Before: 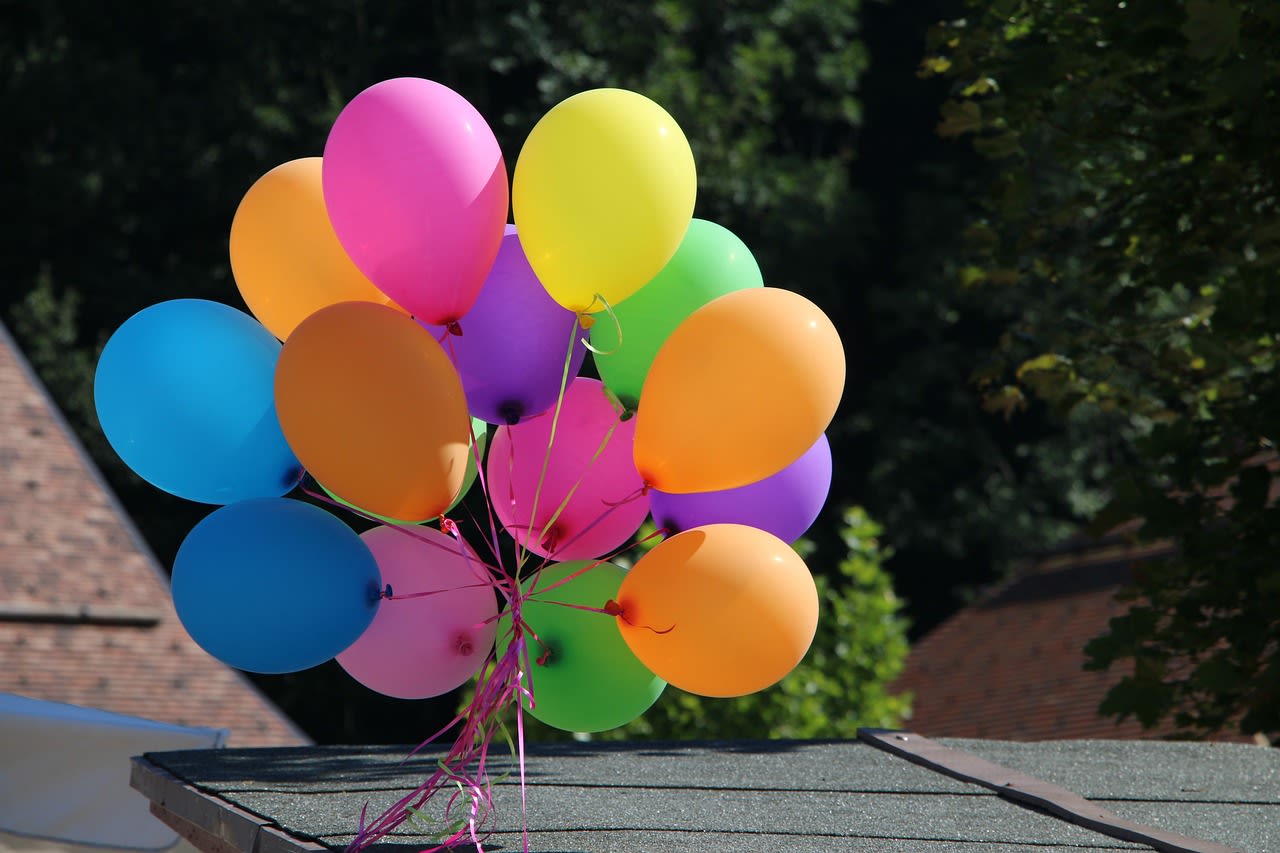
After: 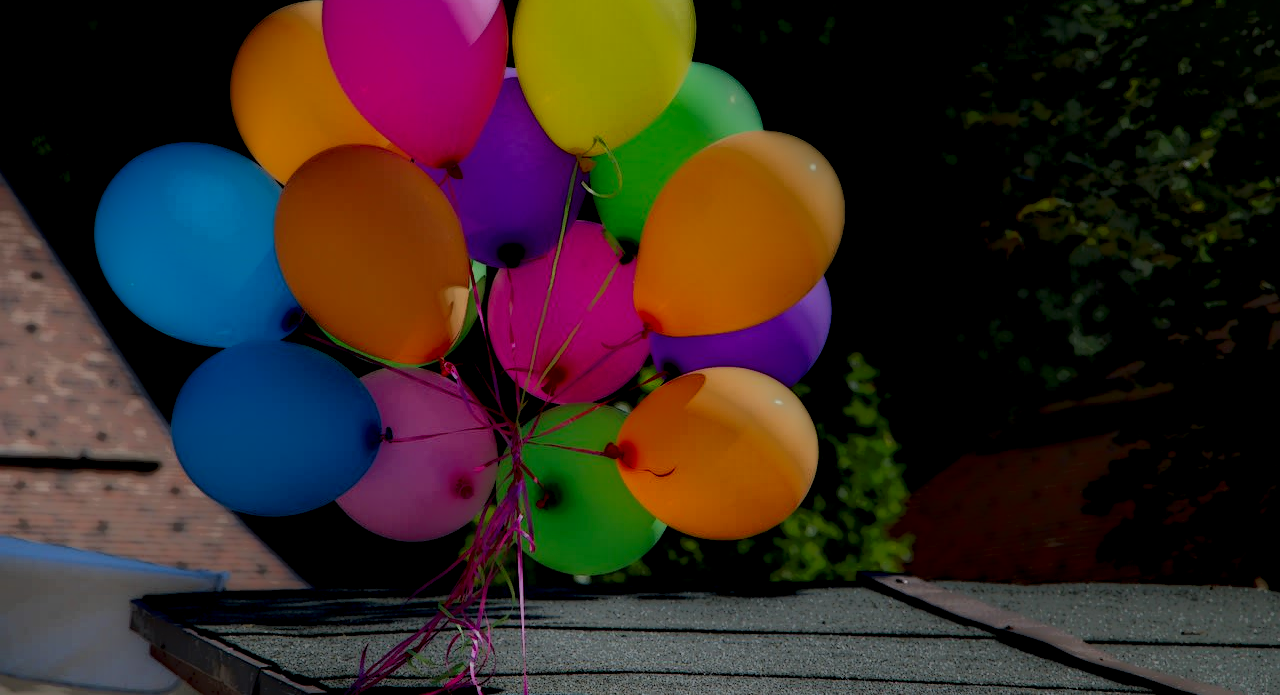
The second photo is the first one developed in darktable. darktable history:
local contrast: highlights 0%, shadows 198%, detail 164%, midtone range 0.001
crop and rotate: top 18.507%
